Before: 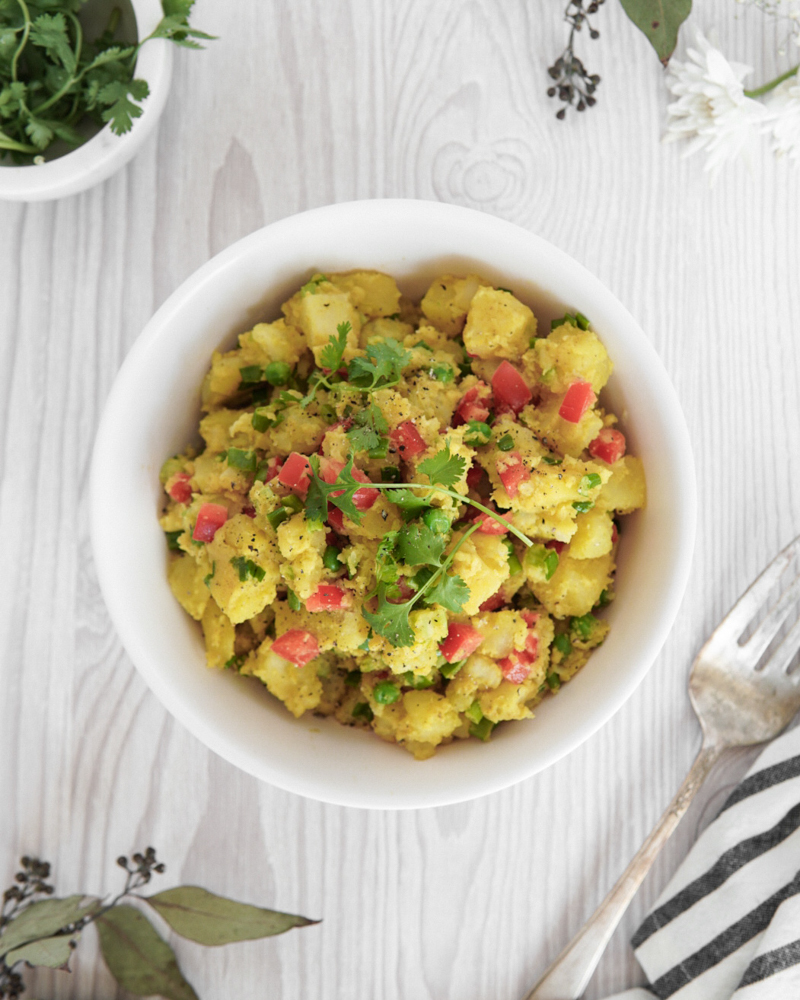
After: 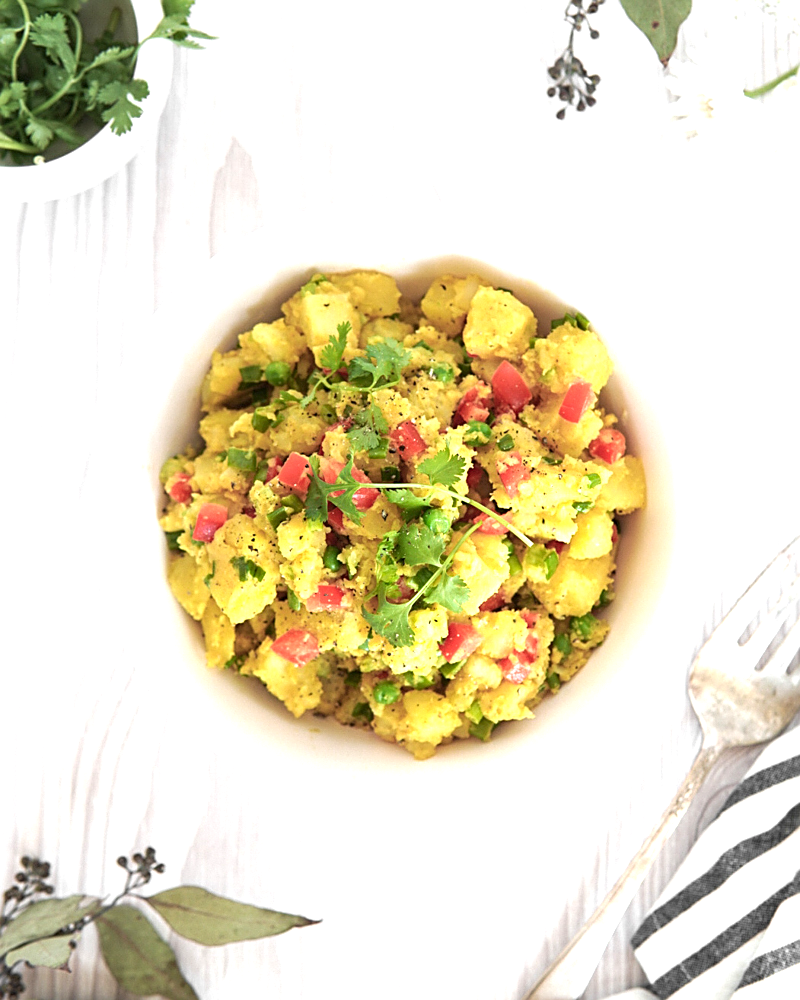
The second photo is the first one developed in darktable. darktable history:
sharpen: on, module defaults
exposure: black level correction 0, exposure 0.894 EV, compensate highlight preservation false
